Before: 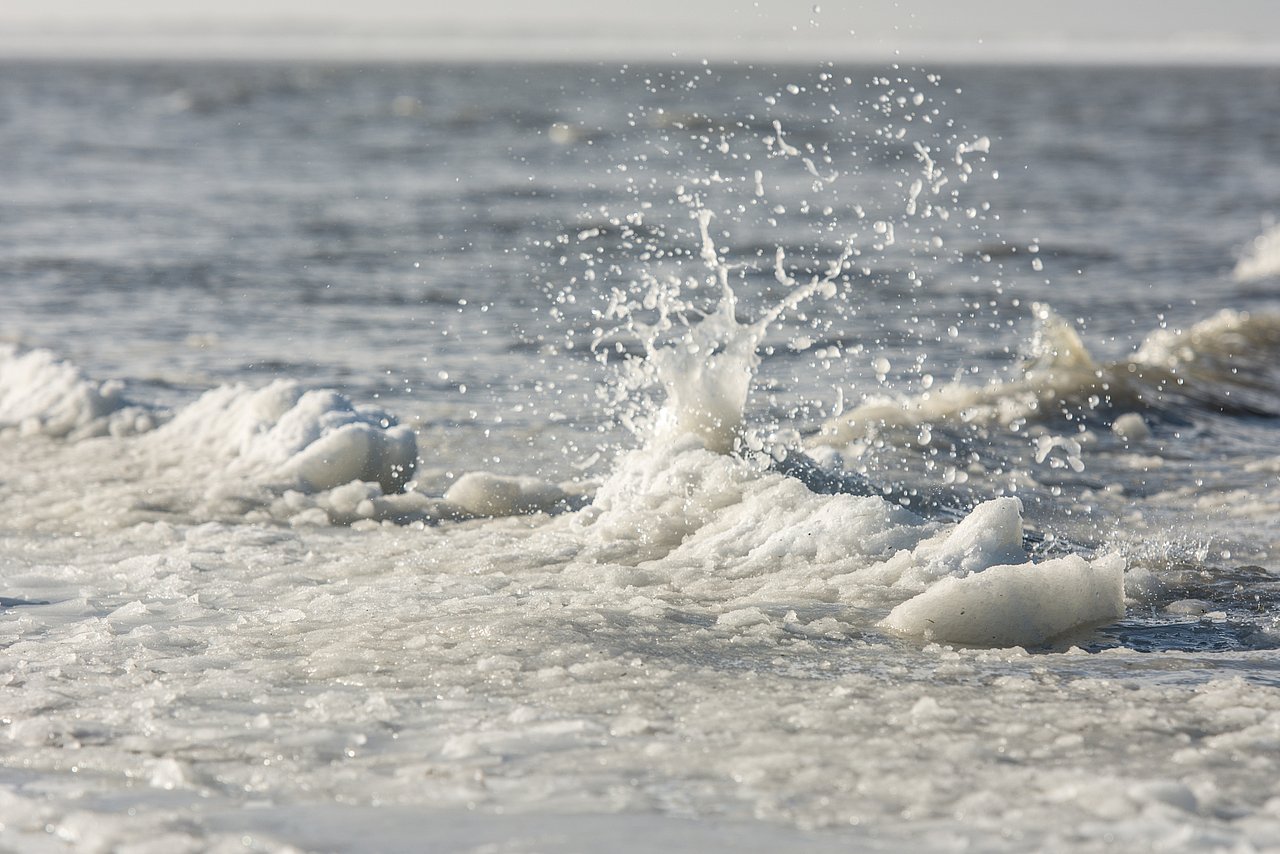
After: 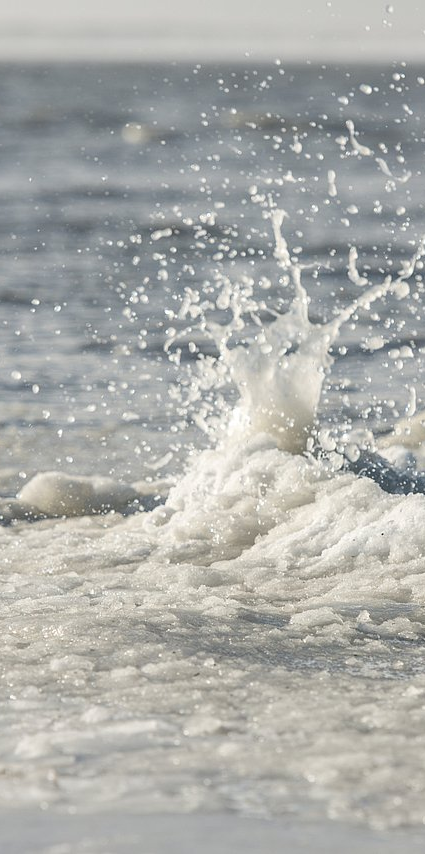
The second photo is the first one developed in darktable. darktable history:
crop: left 33.36%, right 33.36%
white balance: emerald 1
